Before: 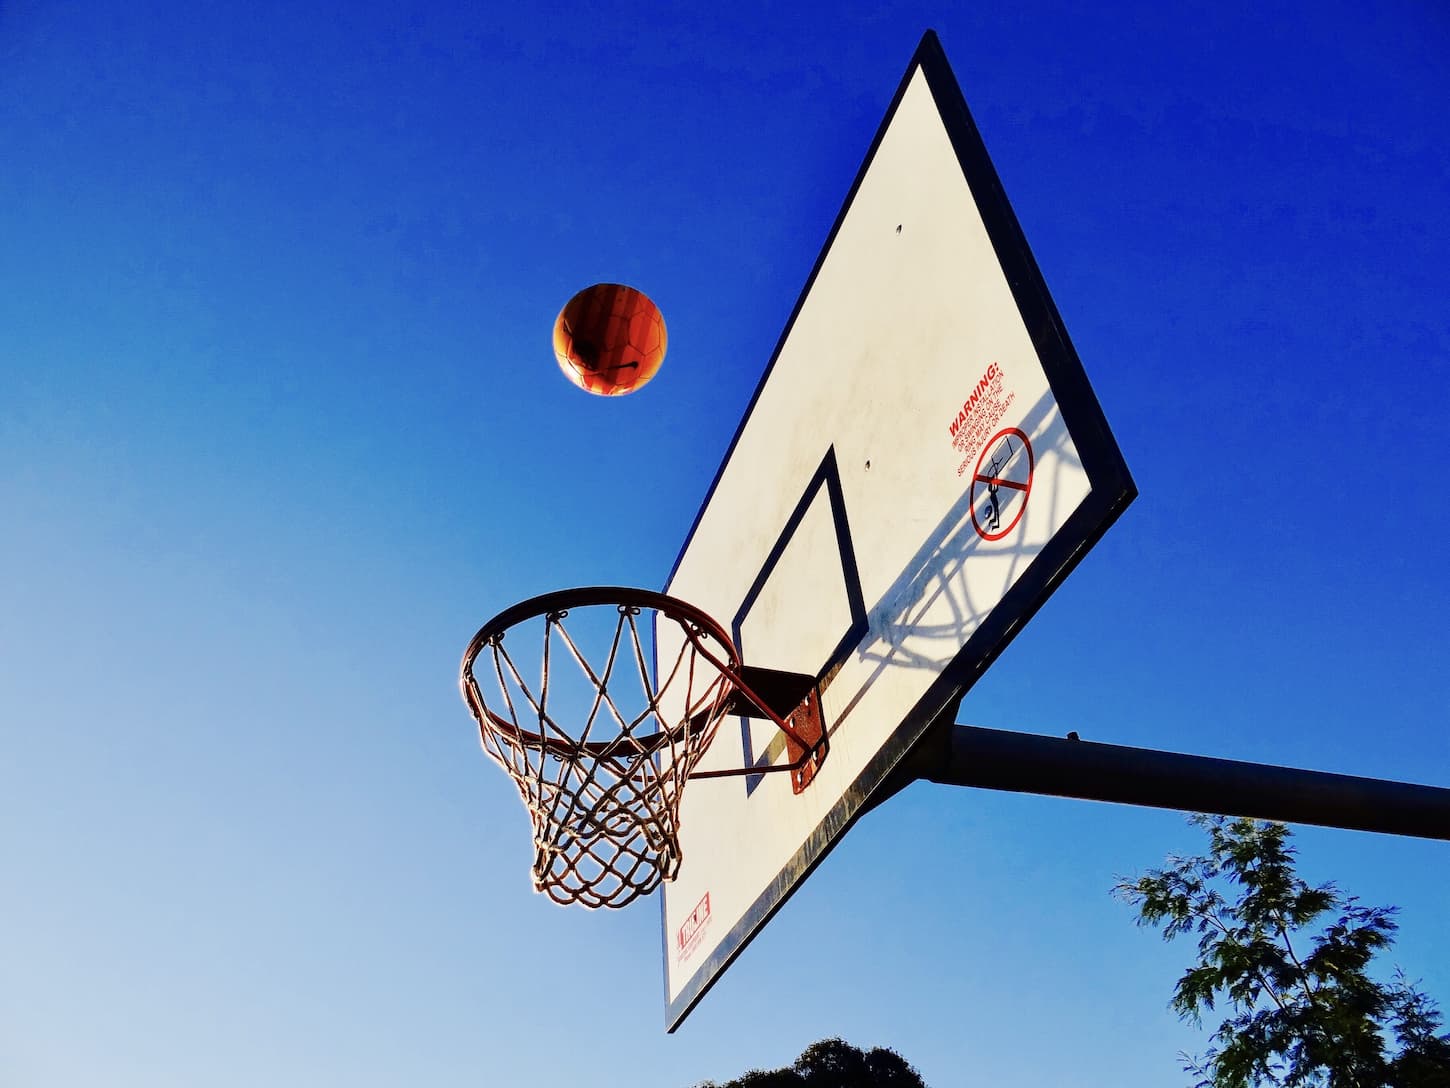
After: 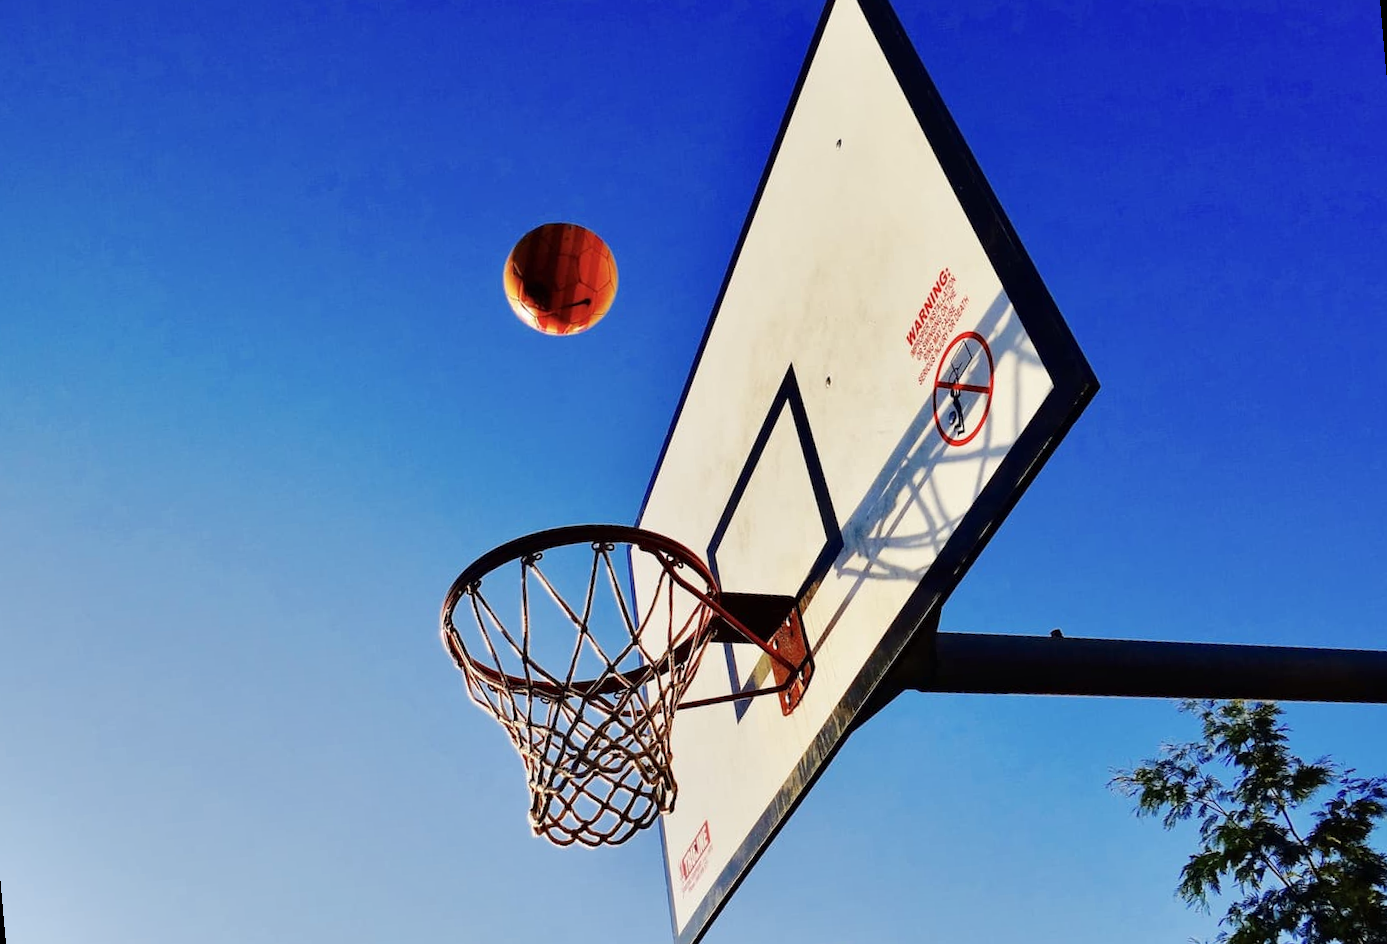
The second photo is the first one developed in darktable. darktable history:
rotate and perspective: rotation -5°, crop left 0.05, crop right 0.952, crop top 0.11, crop bottom 0.89
shadows and highlights: shadows 25, highlights -48, soften with gaussian
